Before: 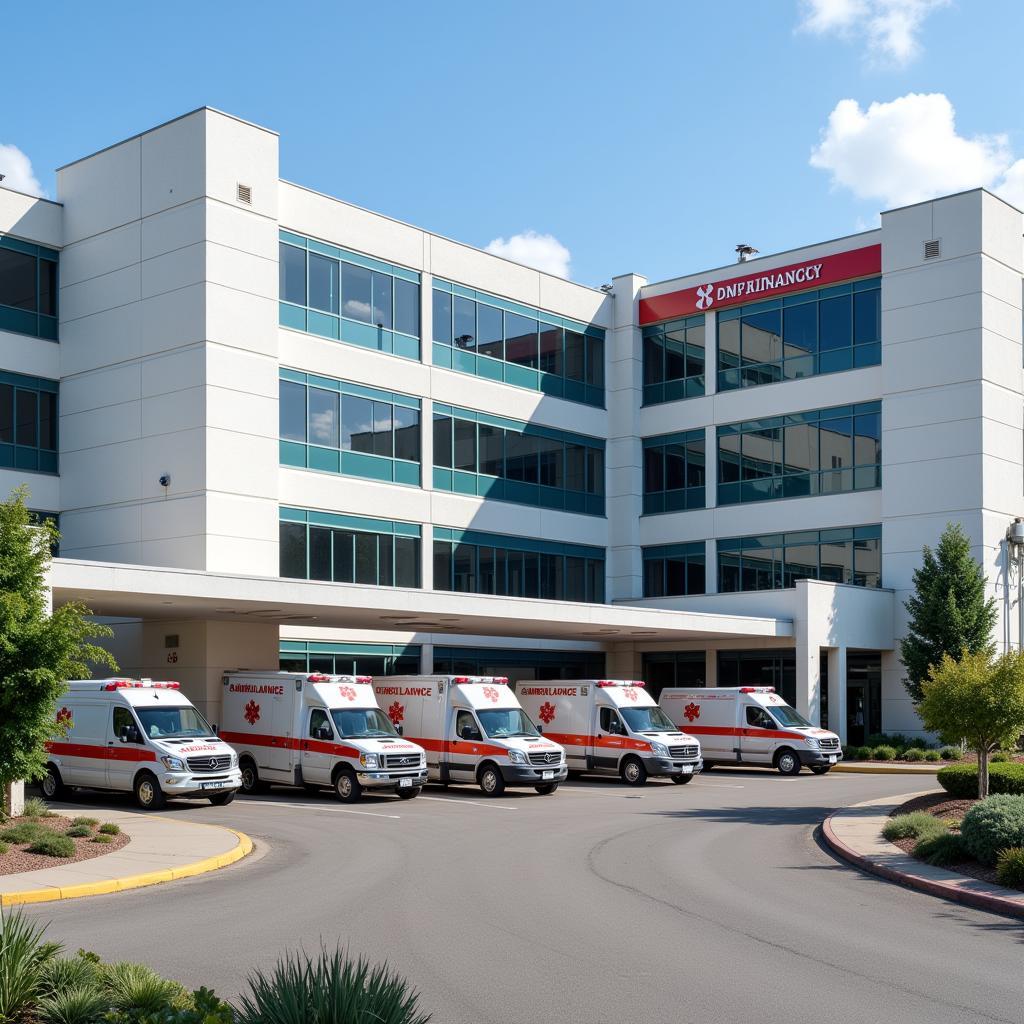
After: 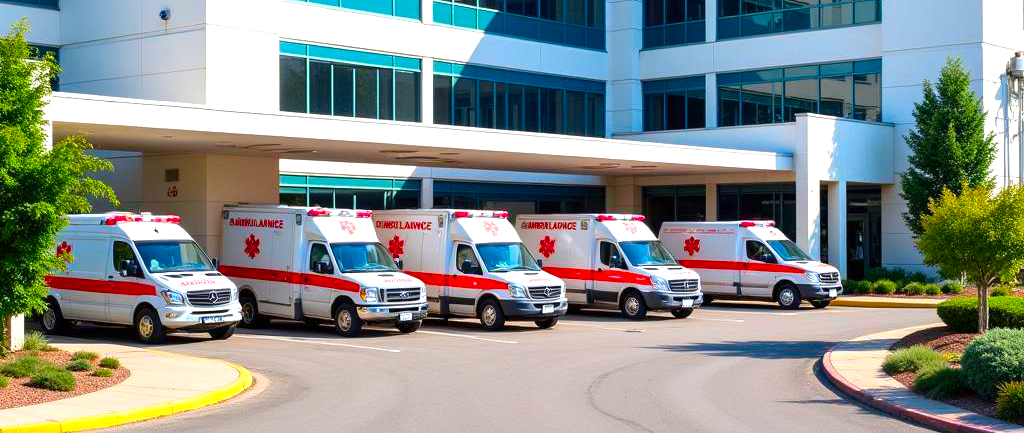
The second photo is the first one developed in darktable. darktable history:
crop: top 45.575%, bottom 12.137%
exposure: exposure 0.664 EV, compensate highlight preservation false
color correction: highlights b* 0.044, saturation 1.83
